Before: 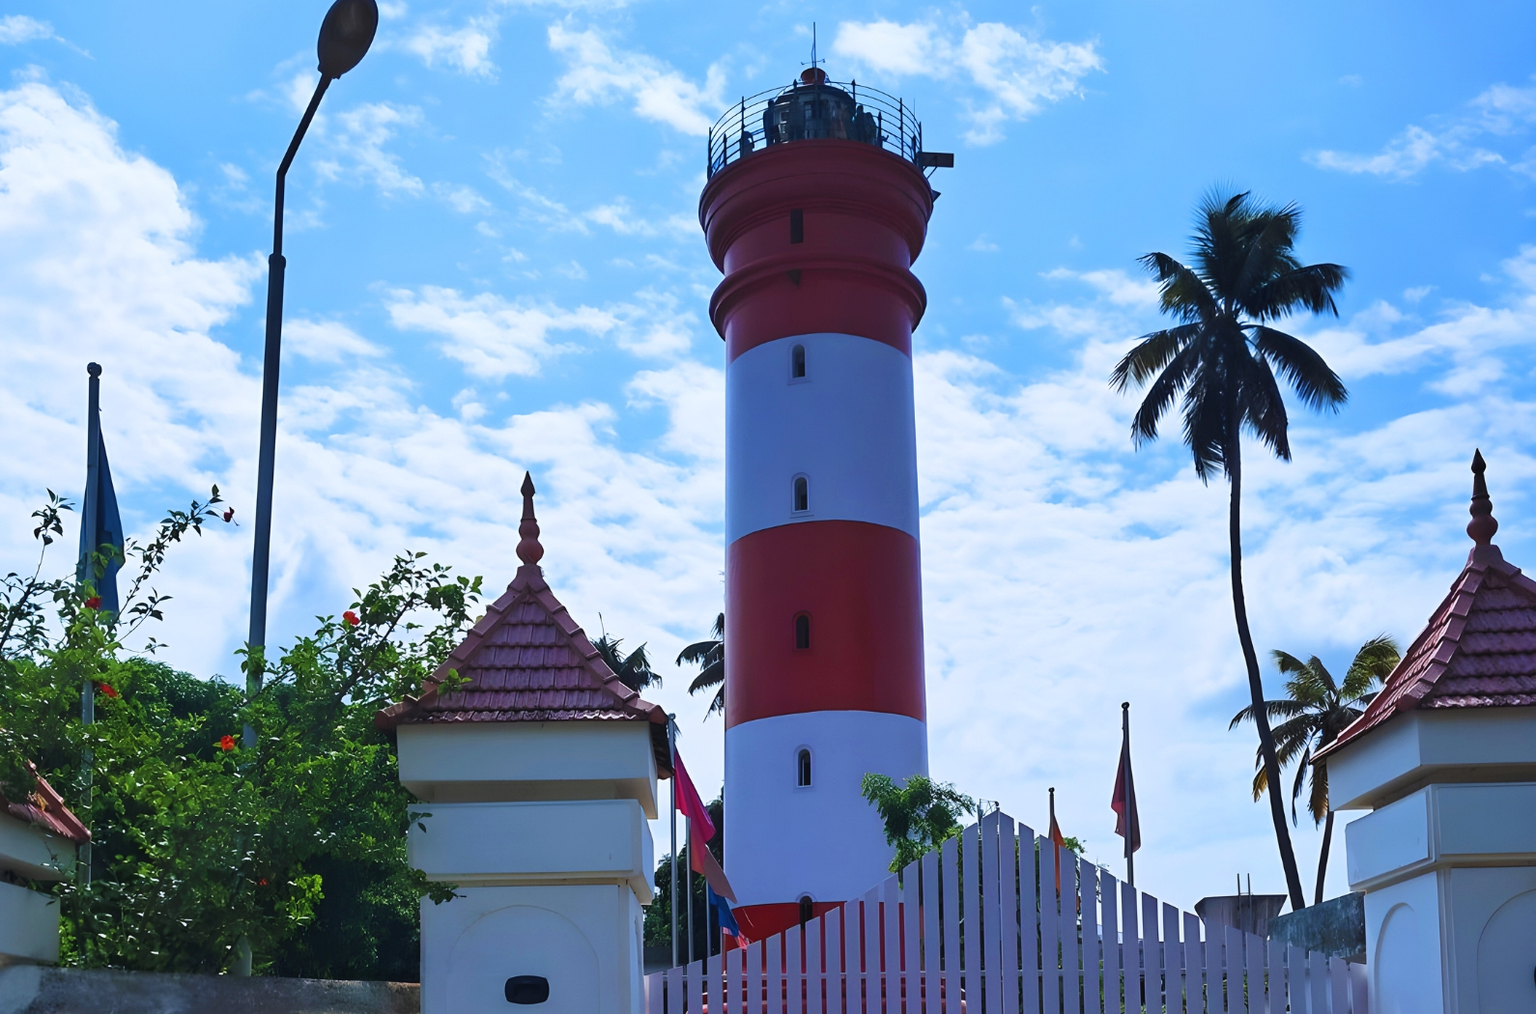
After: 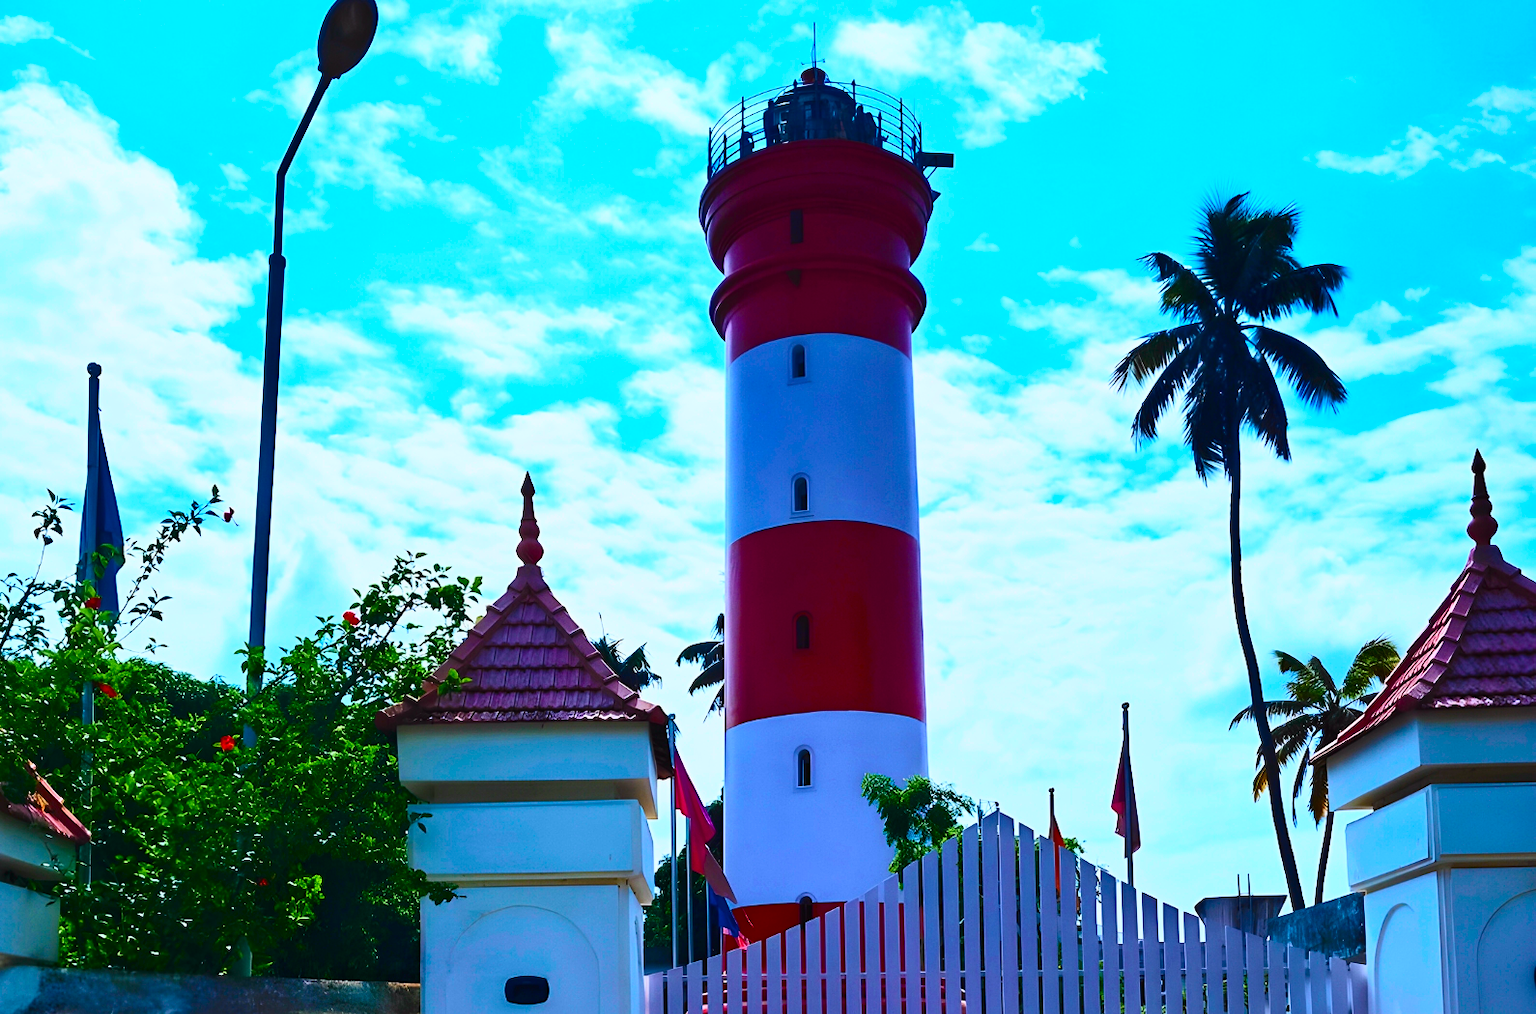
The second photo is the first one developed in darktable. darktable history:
tone curve: curves: ch0 [(0, 0.003) (0.044, 0.032) (0.12, 0.089) (0.197, 0.168) (0.281, 0.273) (0.468, 0.548) (0.588, 0.71) (0.701, 0.815) (0.86, 0.922) (1, 0.982)]; ch1 [(0, 0) (0.247, 0.215) (0.433, 0.382) (0.466, 0.426) (0.493, 0.481) (0.501, 0.5) (0.517, 0.524) (0.557, 0.582) (0.598, 0.651) (0.671, 0.735) (0.796, 0.85) (1, 1)]; ch2 [(0, 0) (0.249, 0.216) (0.357, 0.317) (0.448, 0.432) (0.478, 0.492) (0.498, 0.499) (0.517, 0.53) (0.537, 0.57) (0.569, 0.623) (0.61, 0.663) (0.706, 0.75) (0.808, 0.809) (0.991, 0.968)], color space Lab, independent channels, preserve colors none
contrast brightness saturation: contrast 0.16, saturation 0.32
